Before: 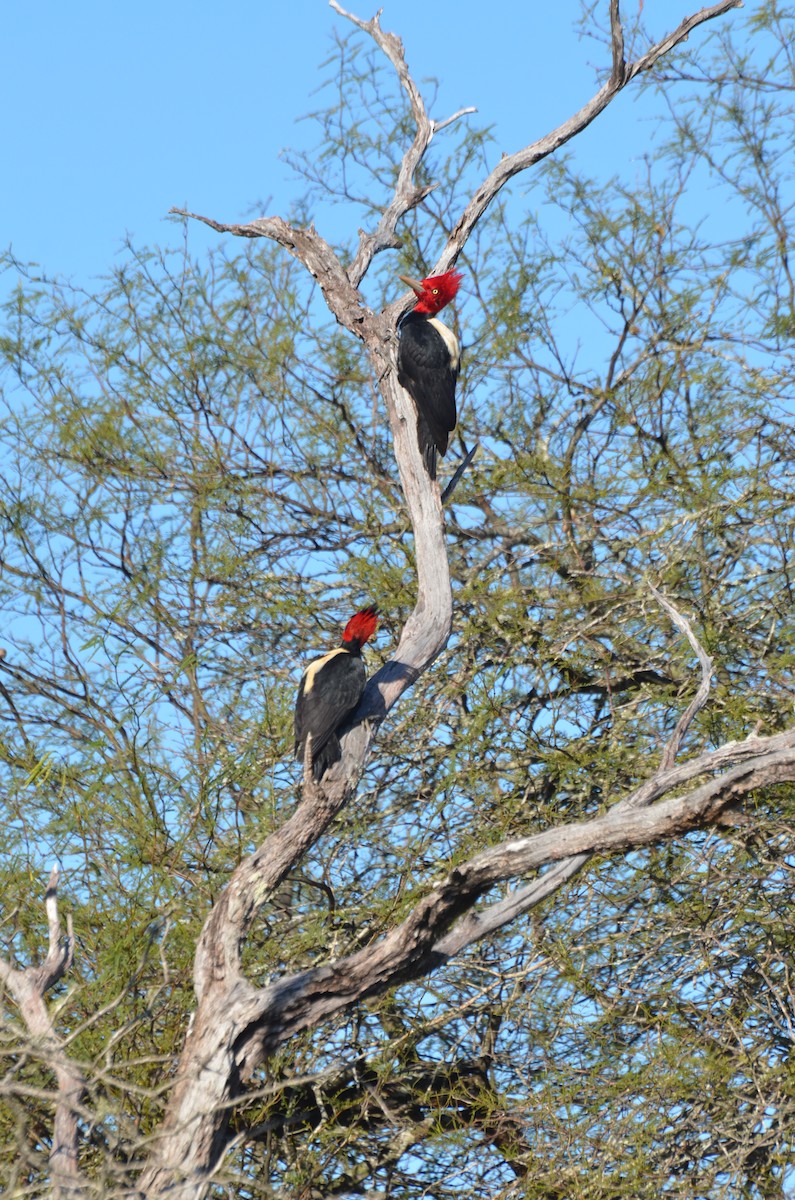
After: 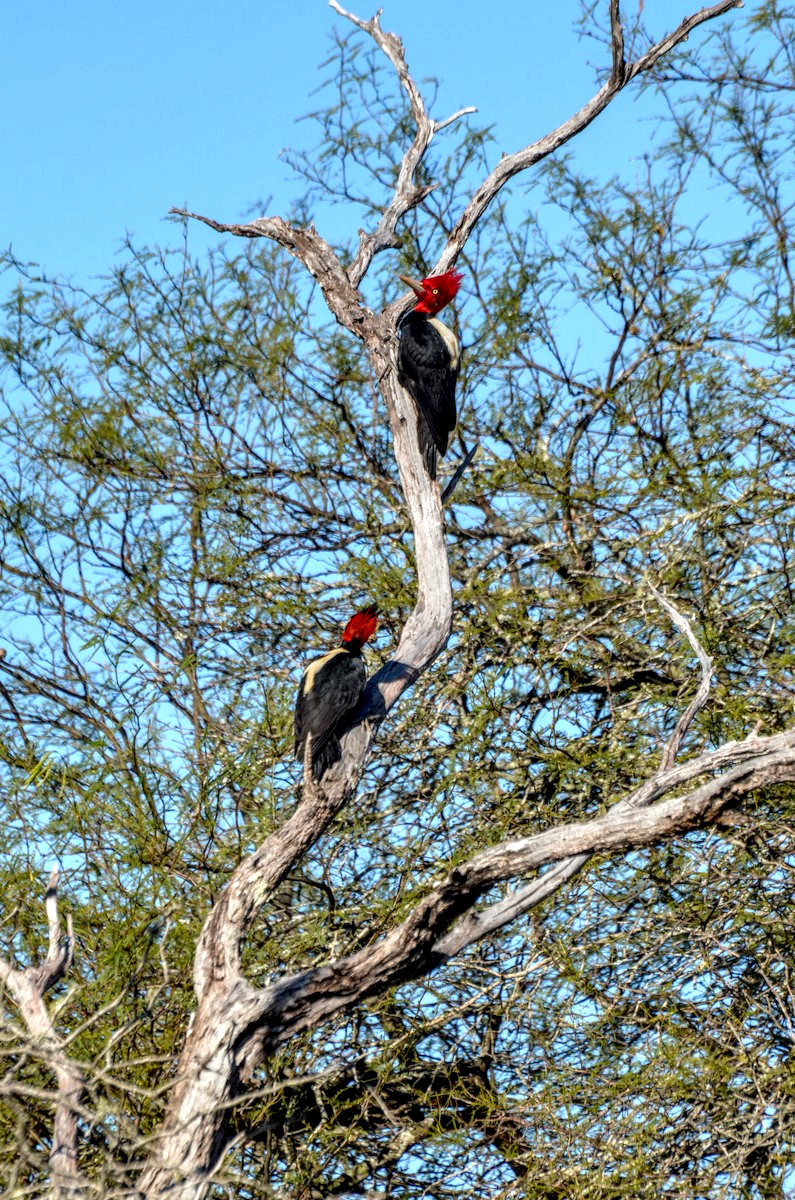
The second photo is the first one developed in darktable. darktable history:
color balance rgb: power › chroma 0.236%, power › hue 63.25°, global offset › luminance -0.889%, linear chroma grading › global chroma 12.755%, perceptual saturation grading › global saturation 0.014%
local contrast: highlights 0%, shadows 2%, detail 182%
